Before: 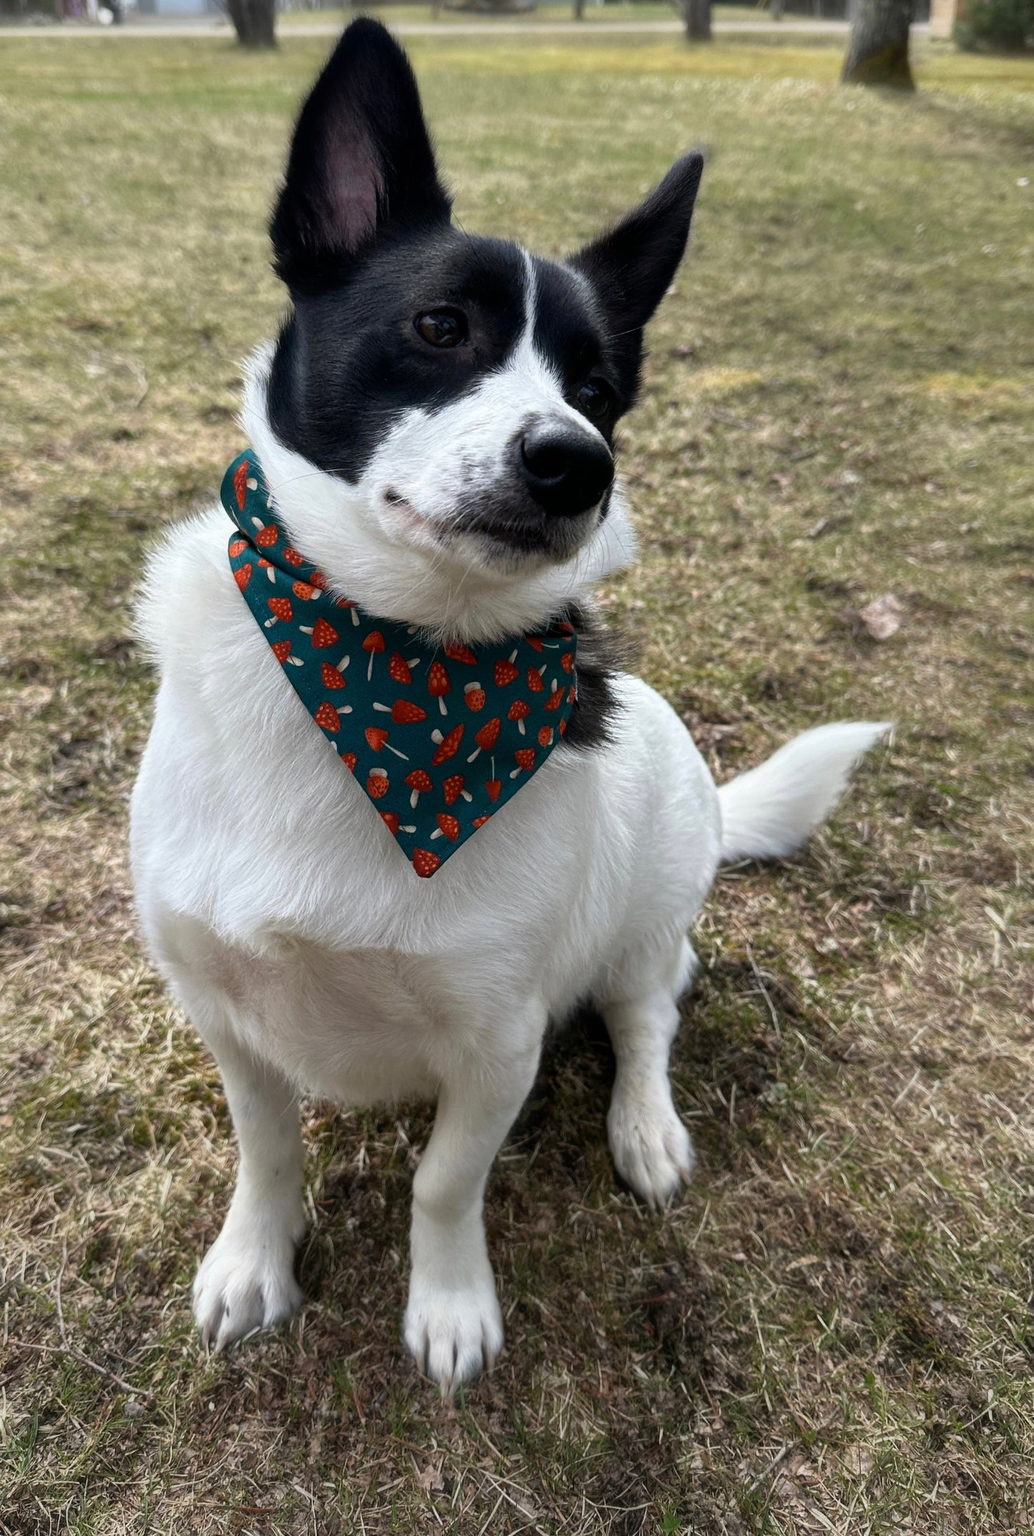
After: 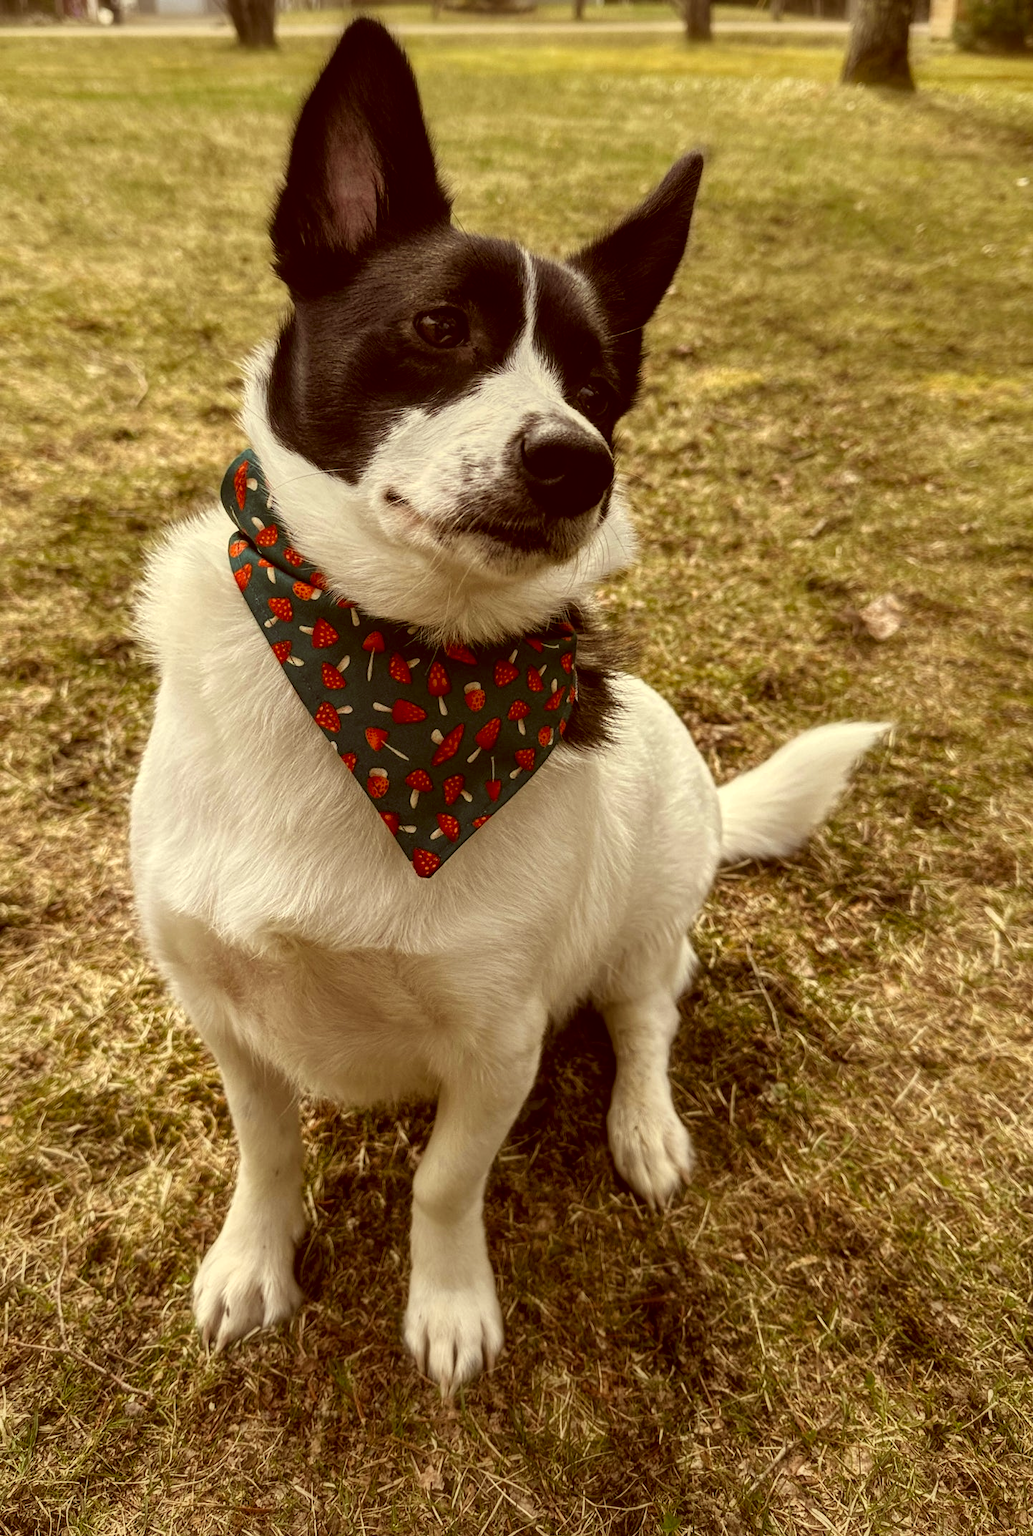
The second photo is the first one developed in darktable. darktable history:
local contrast: on, module defaults
color correction: highlights a* 1.08, highlights b* 24.47, shadows a* 15.99, shadows b* 24.92
